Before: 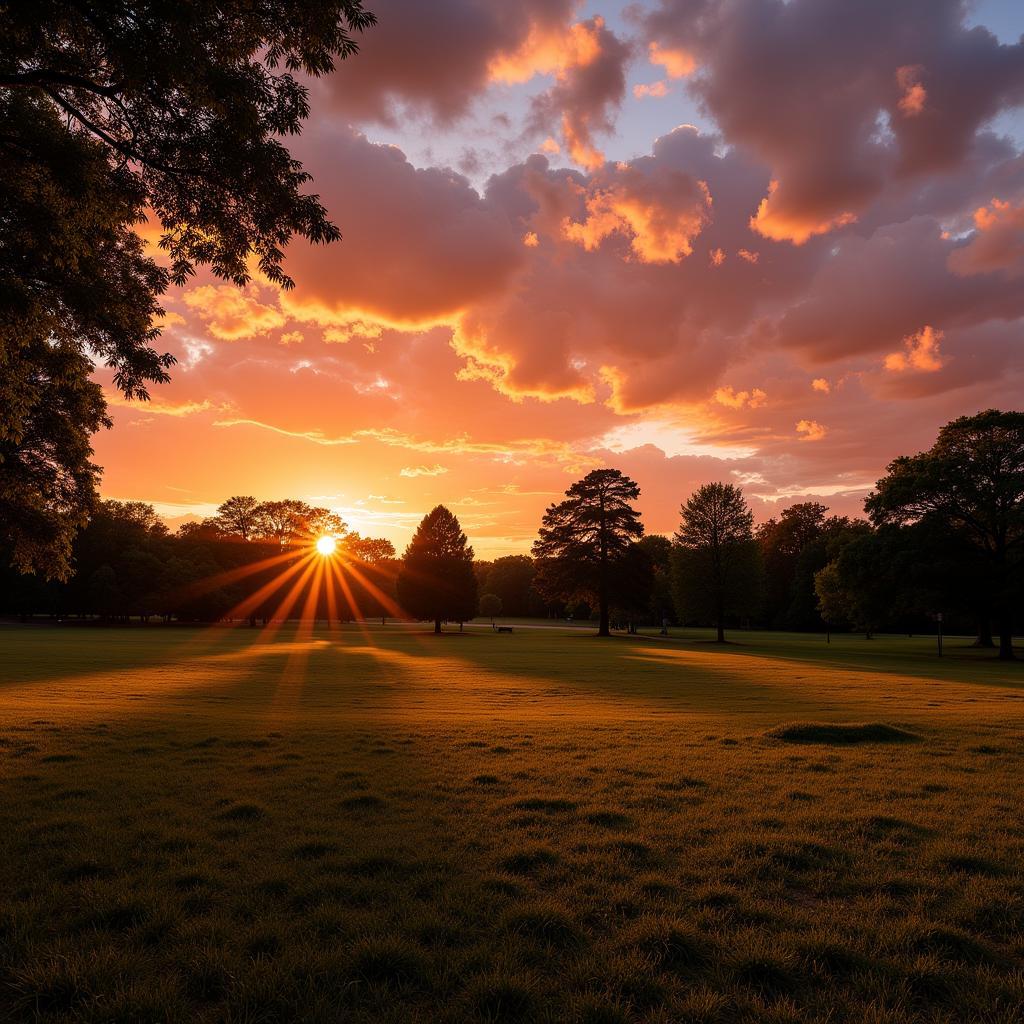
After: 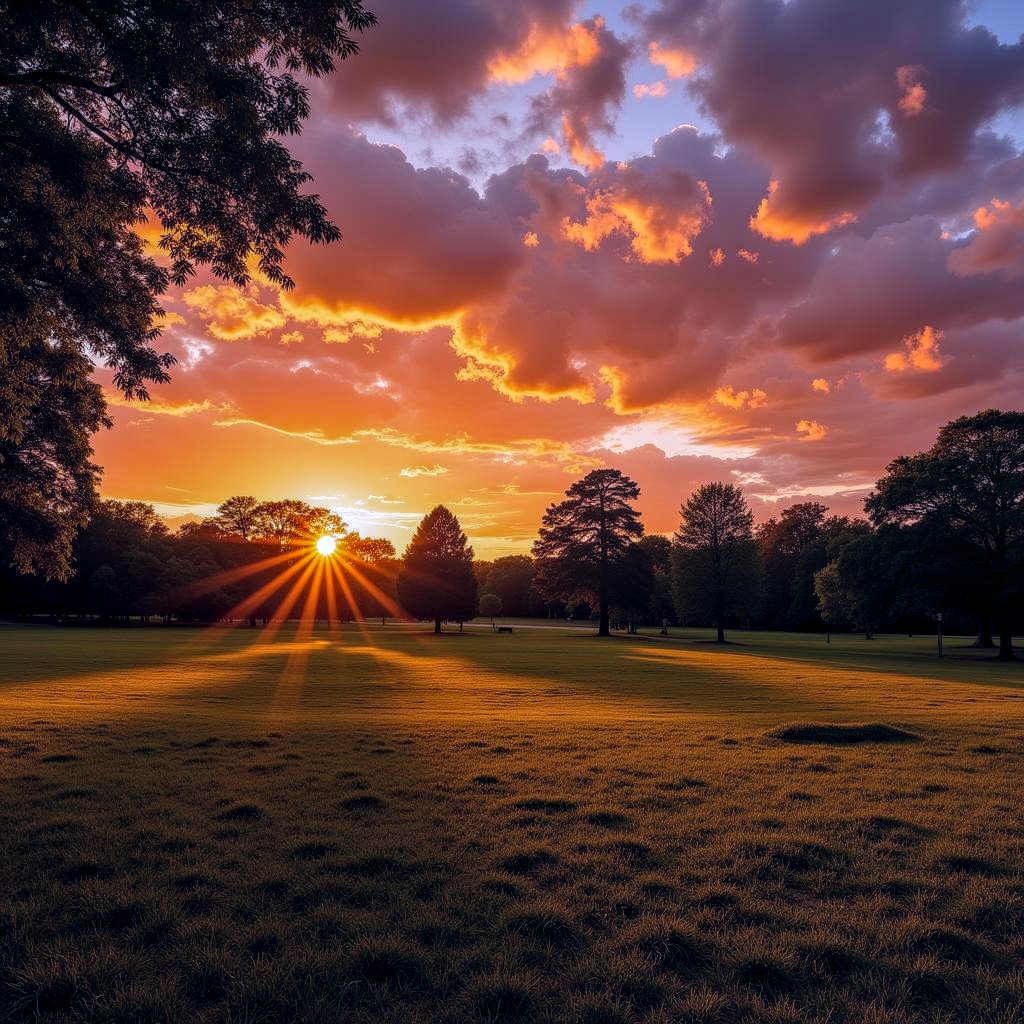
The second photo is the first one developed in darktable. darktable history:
local contrast: highlights 74%, shadows 55%, detail 176%, midtone range 0.207
color balance rgb: shadows lift › hue 87.51°, highlights gain › chroma 1.62%, highlights gain › hue 55.1°, global offset › chroma 0.06%, global offset › hue 253.66°, linear chroma grading › global chroma 0.5%, perceptual saturation grading › global saturation 16.38%
white balance: red 0.948, green 1.02, blue 1.176
